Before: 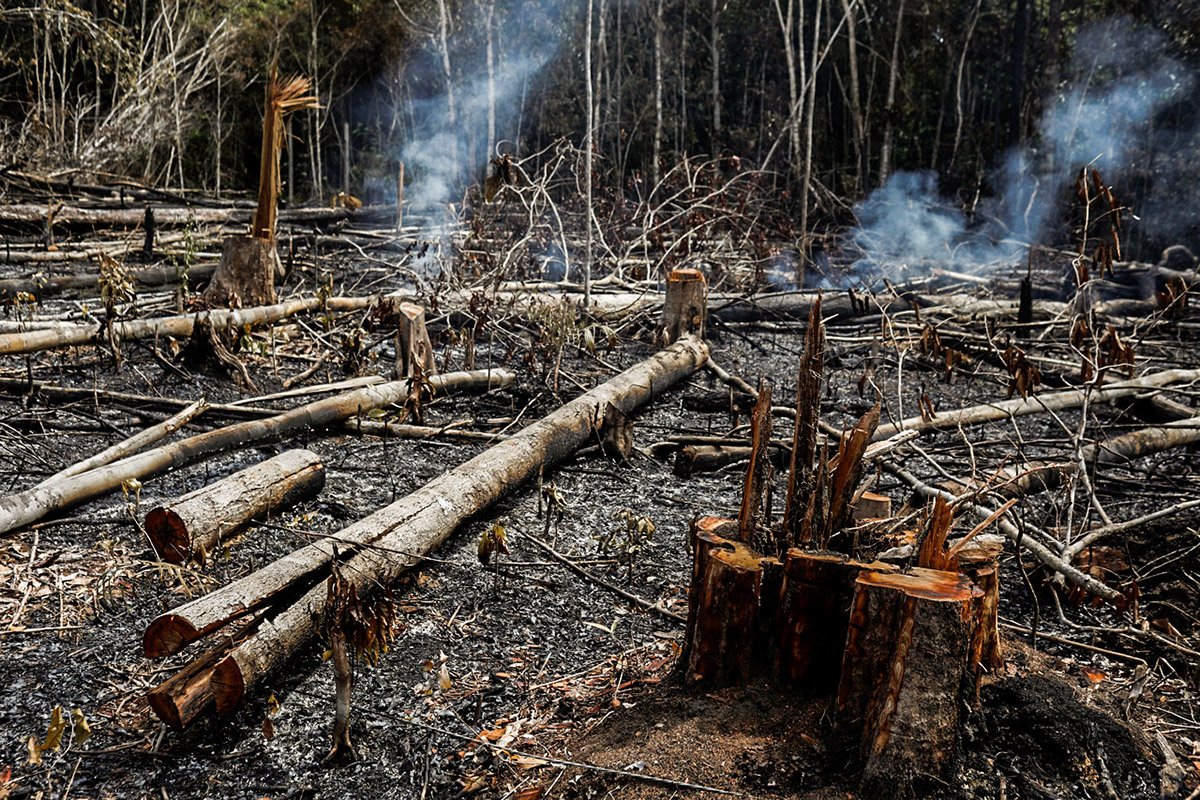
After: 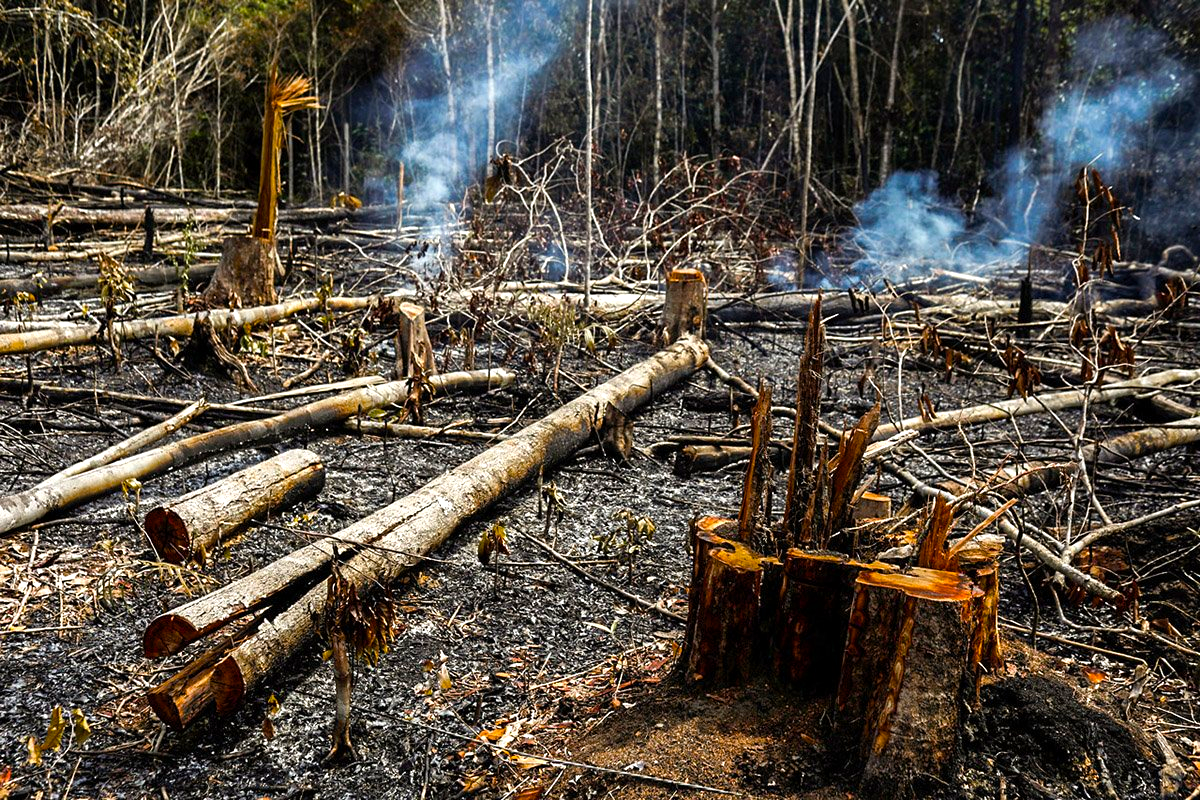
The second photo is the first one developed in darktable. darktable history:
color balance rgb: perceptual saturation grading › global saturation 41.707%, perceptual brilliance grading › global brilliance 12.077%, global vibrance 20%
